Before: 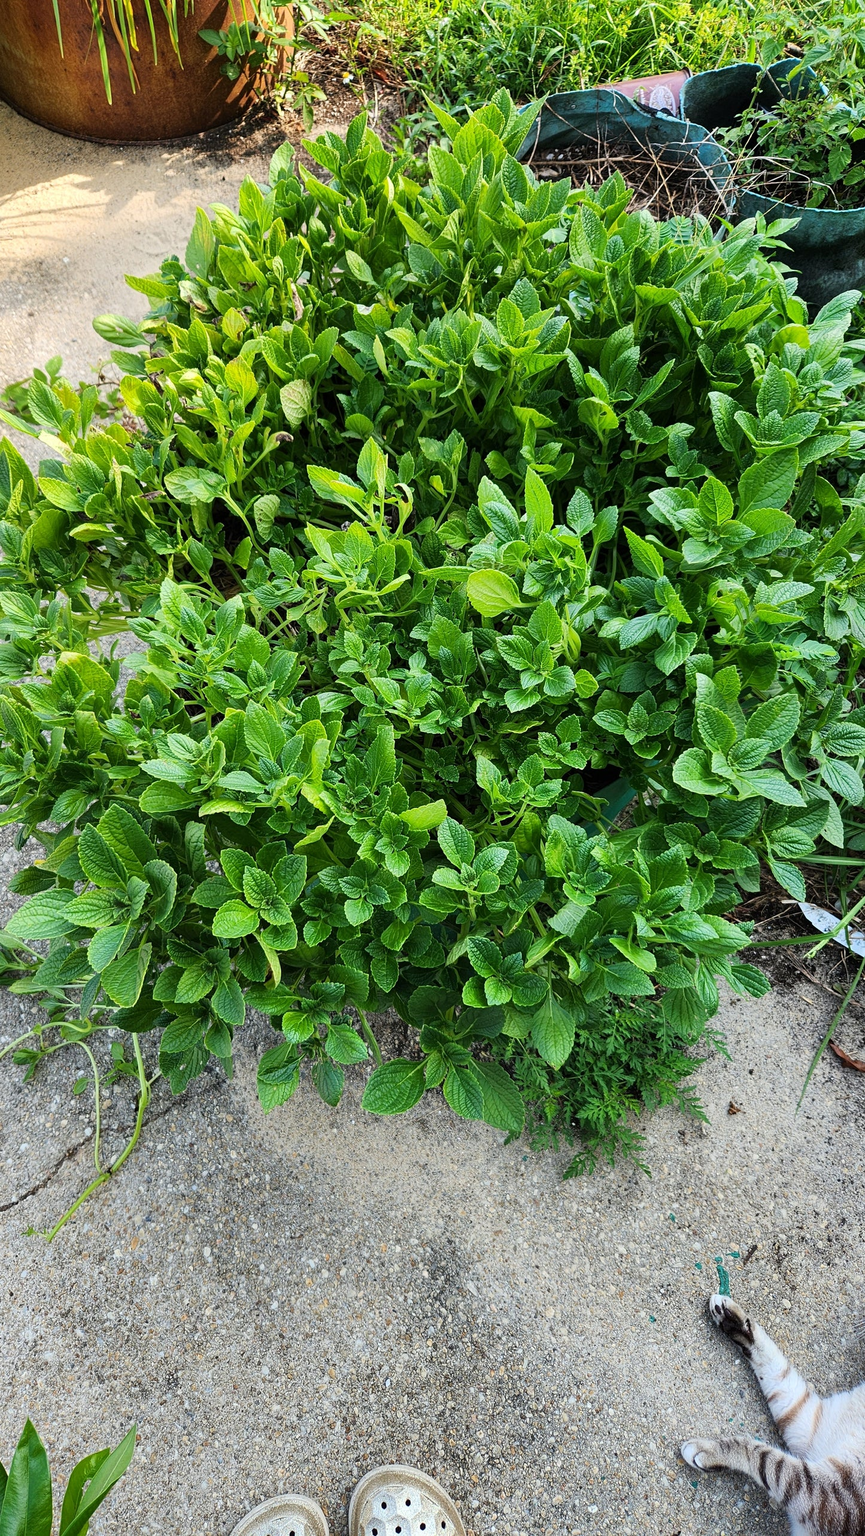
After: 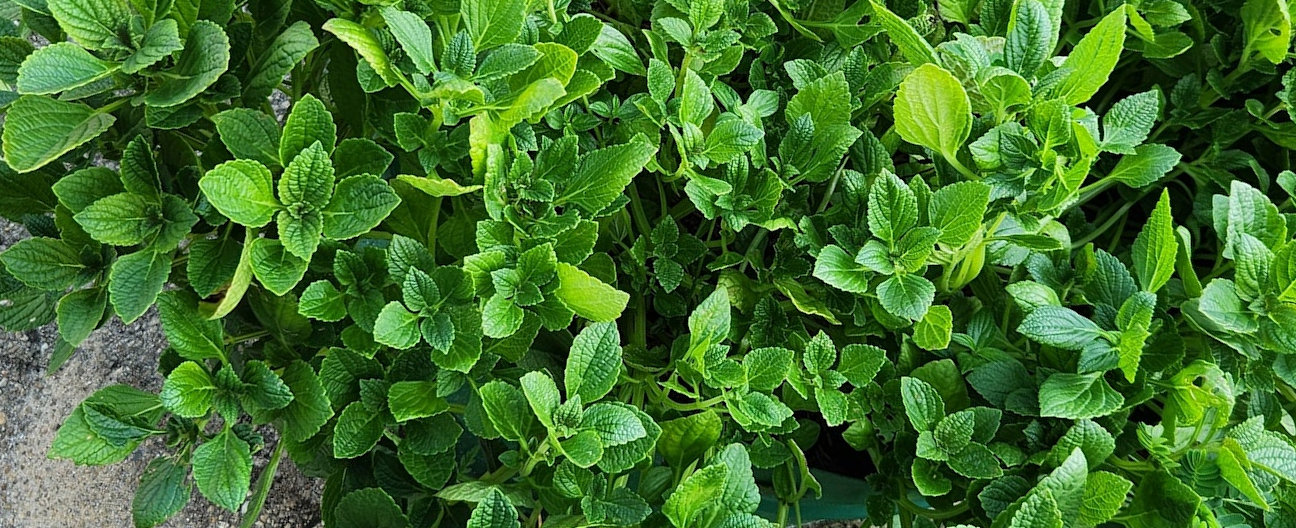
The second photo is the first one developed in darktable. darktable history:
crop and rotate: angle -45.17°, top 16.577%, right 0.901%, bottom 11.617%
